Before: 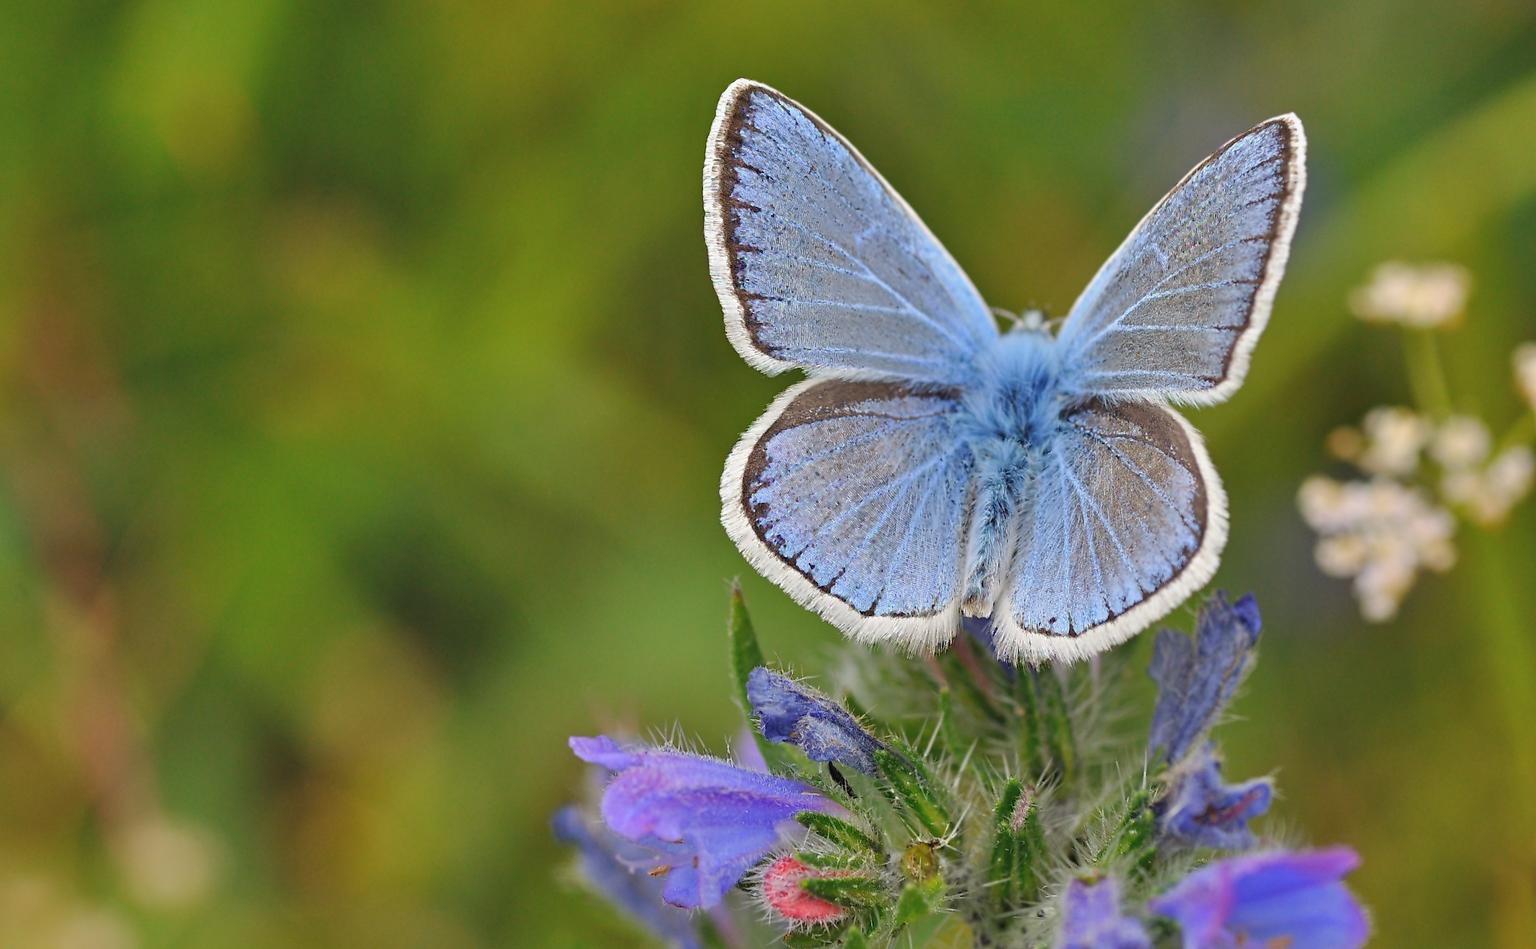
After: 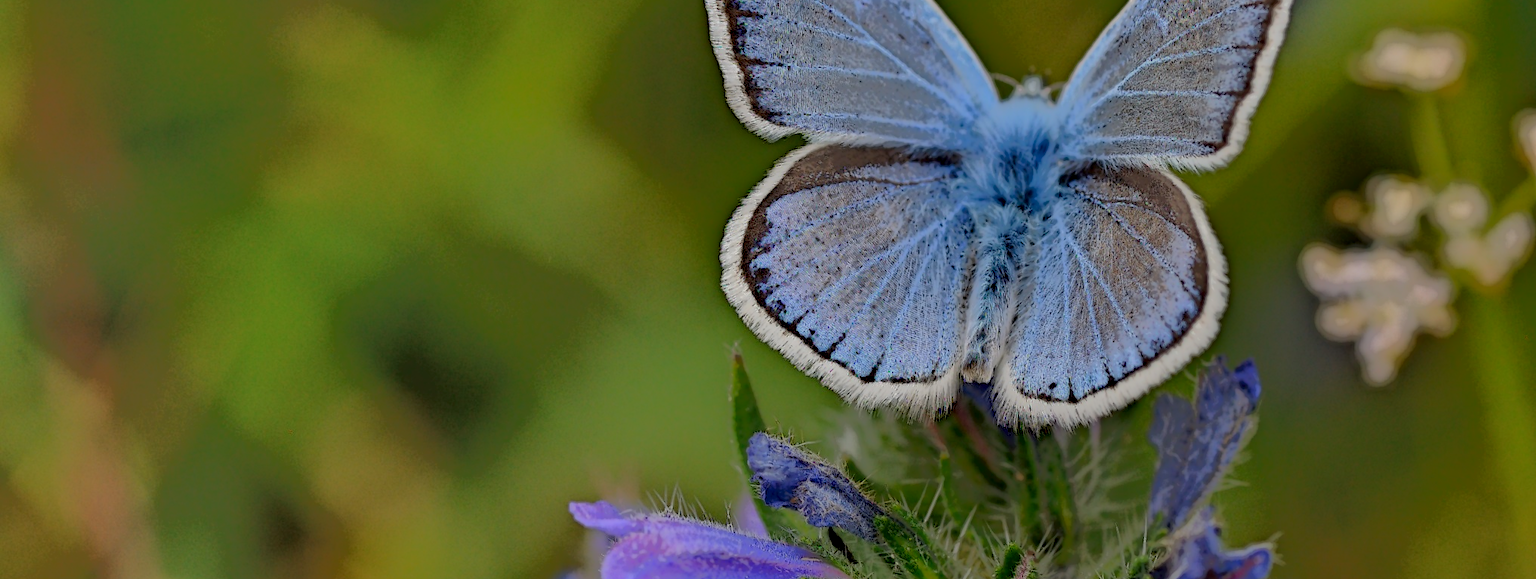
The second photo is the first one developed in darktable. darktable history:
local contrast: highlights 2%, shadows 197%, detail 164%, midtone range 0.002
crop and rotate: top 24.815%, bottom 14.017%
